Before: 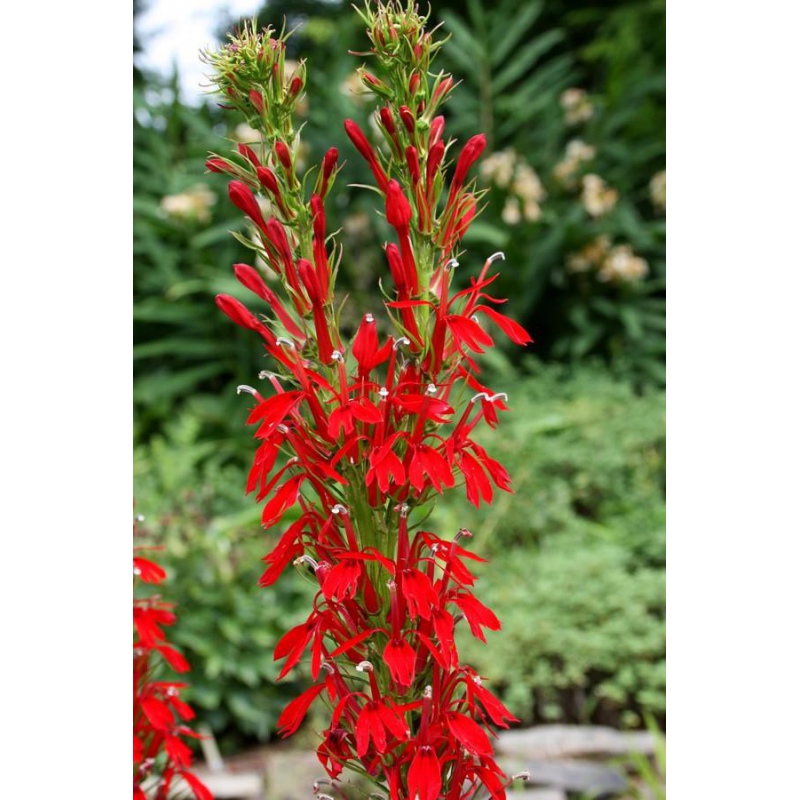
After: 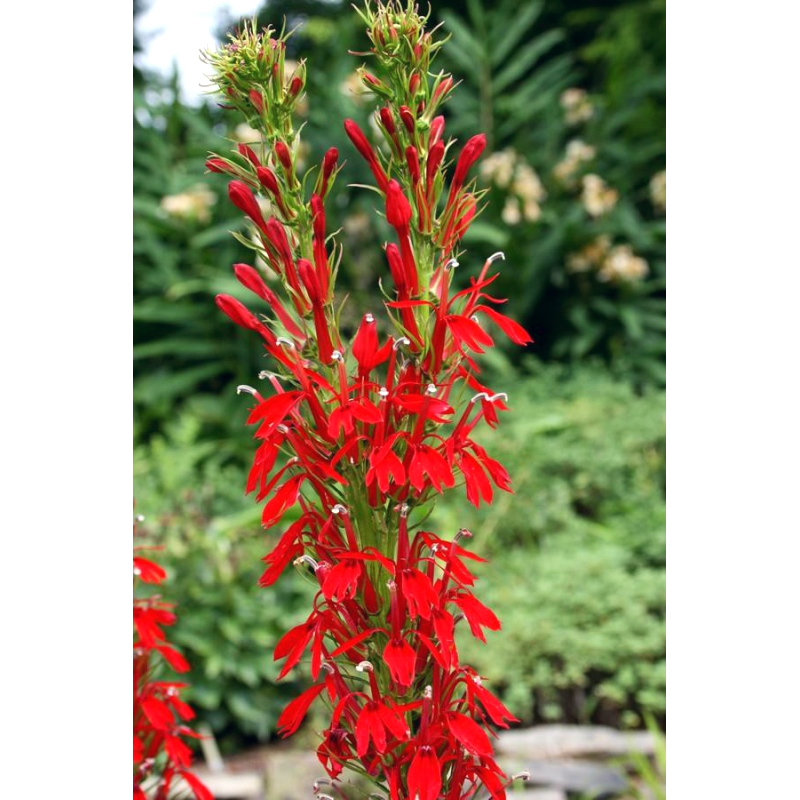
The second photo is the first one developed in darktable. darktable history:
exposure: black level correction 0, exposure 0.2 EV, compensate exposure bias true, compensate highlight preservation false
color correction: highlights a* 0.207, highlights b* 2.7, shadows a* -0.874, shadows b* -4.78
